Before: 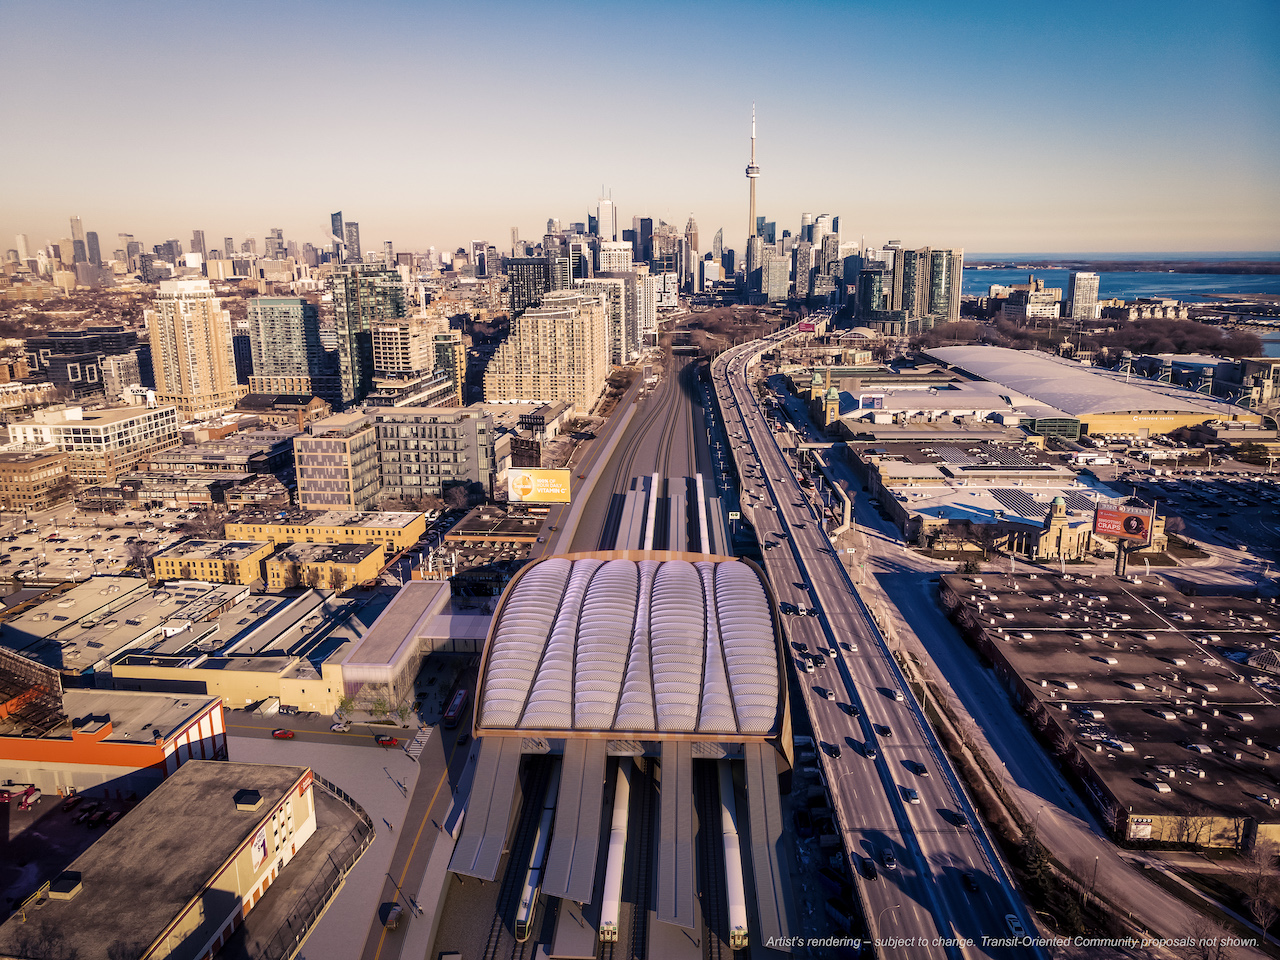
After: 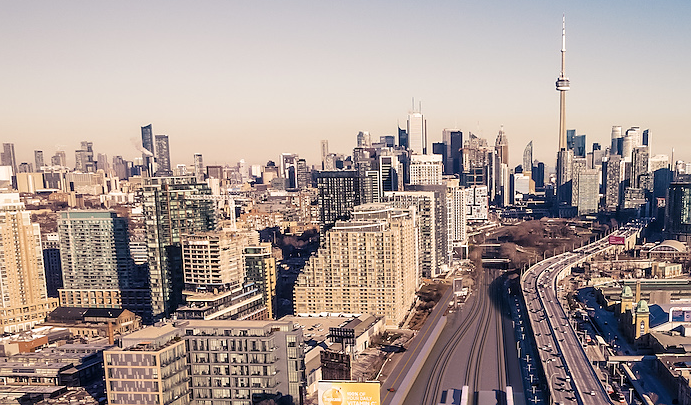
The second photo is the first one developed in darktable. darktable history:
crop: left 14.892%, top 9.071%, right 31.089%, bottom 48.675%
sharpen: radius 0.973, amount 0.615
